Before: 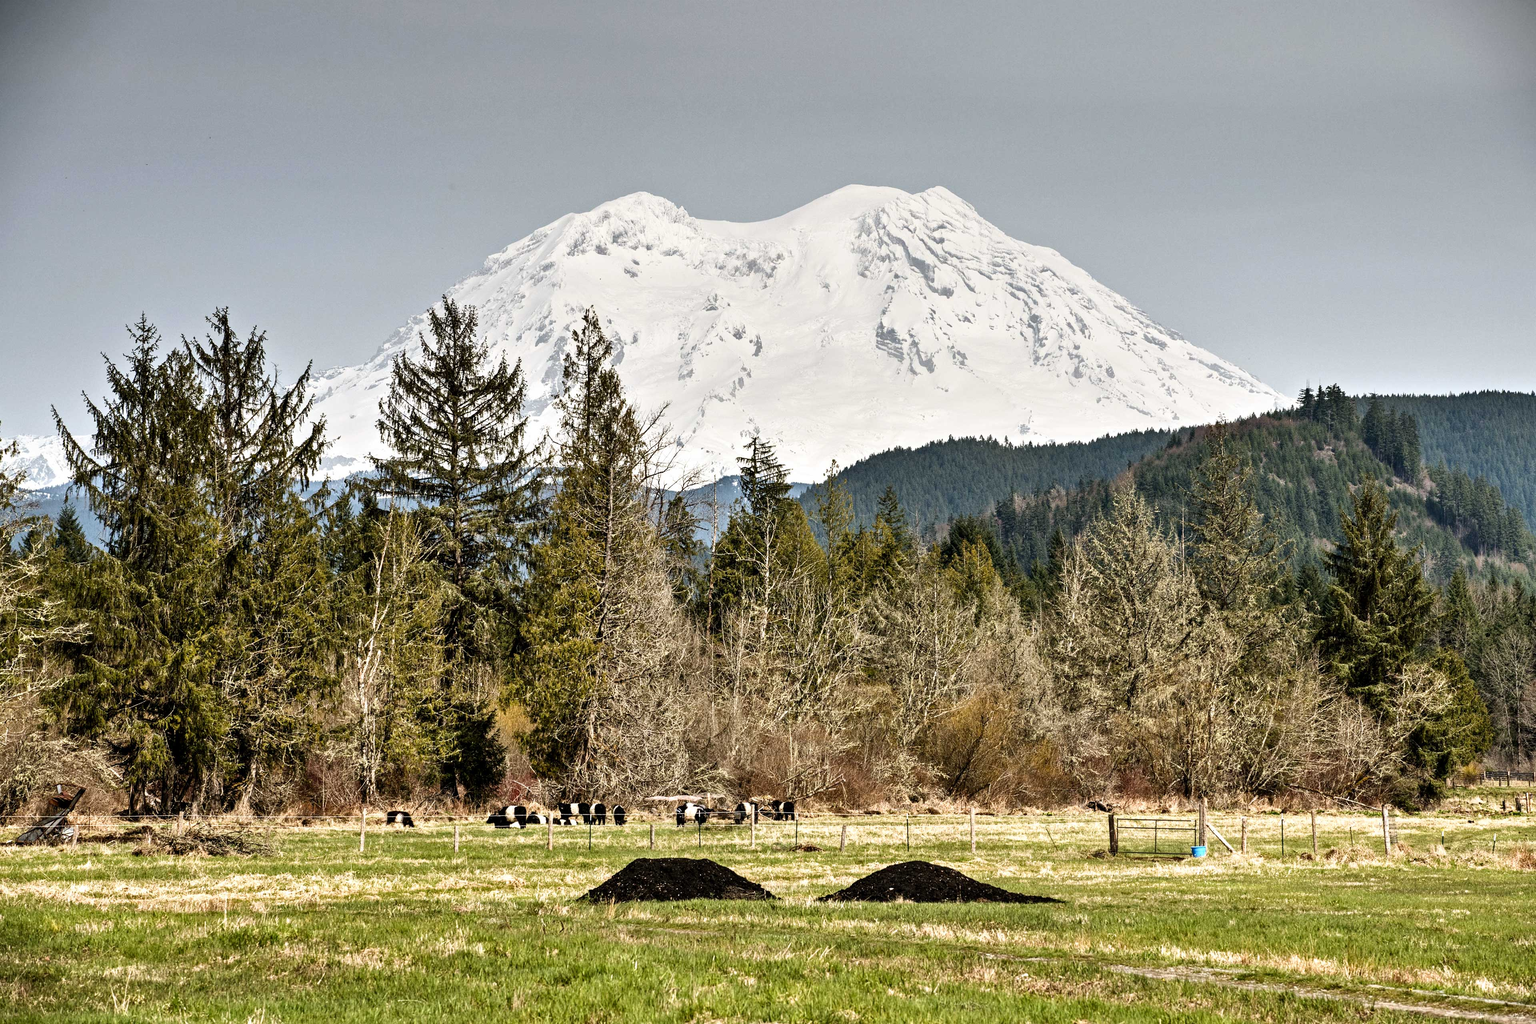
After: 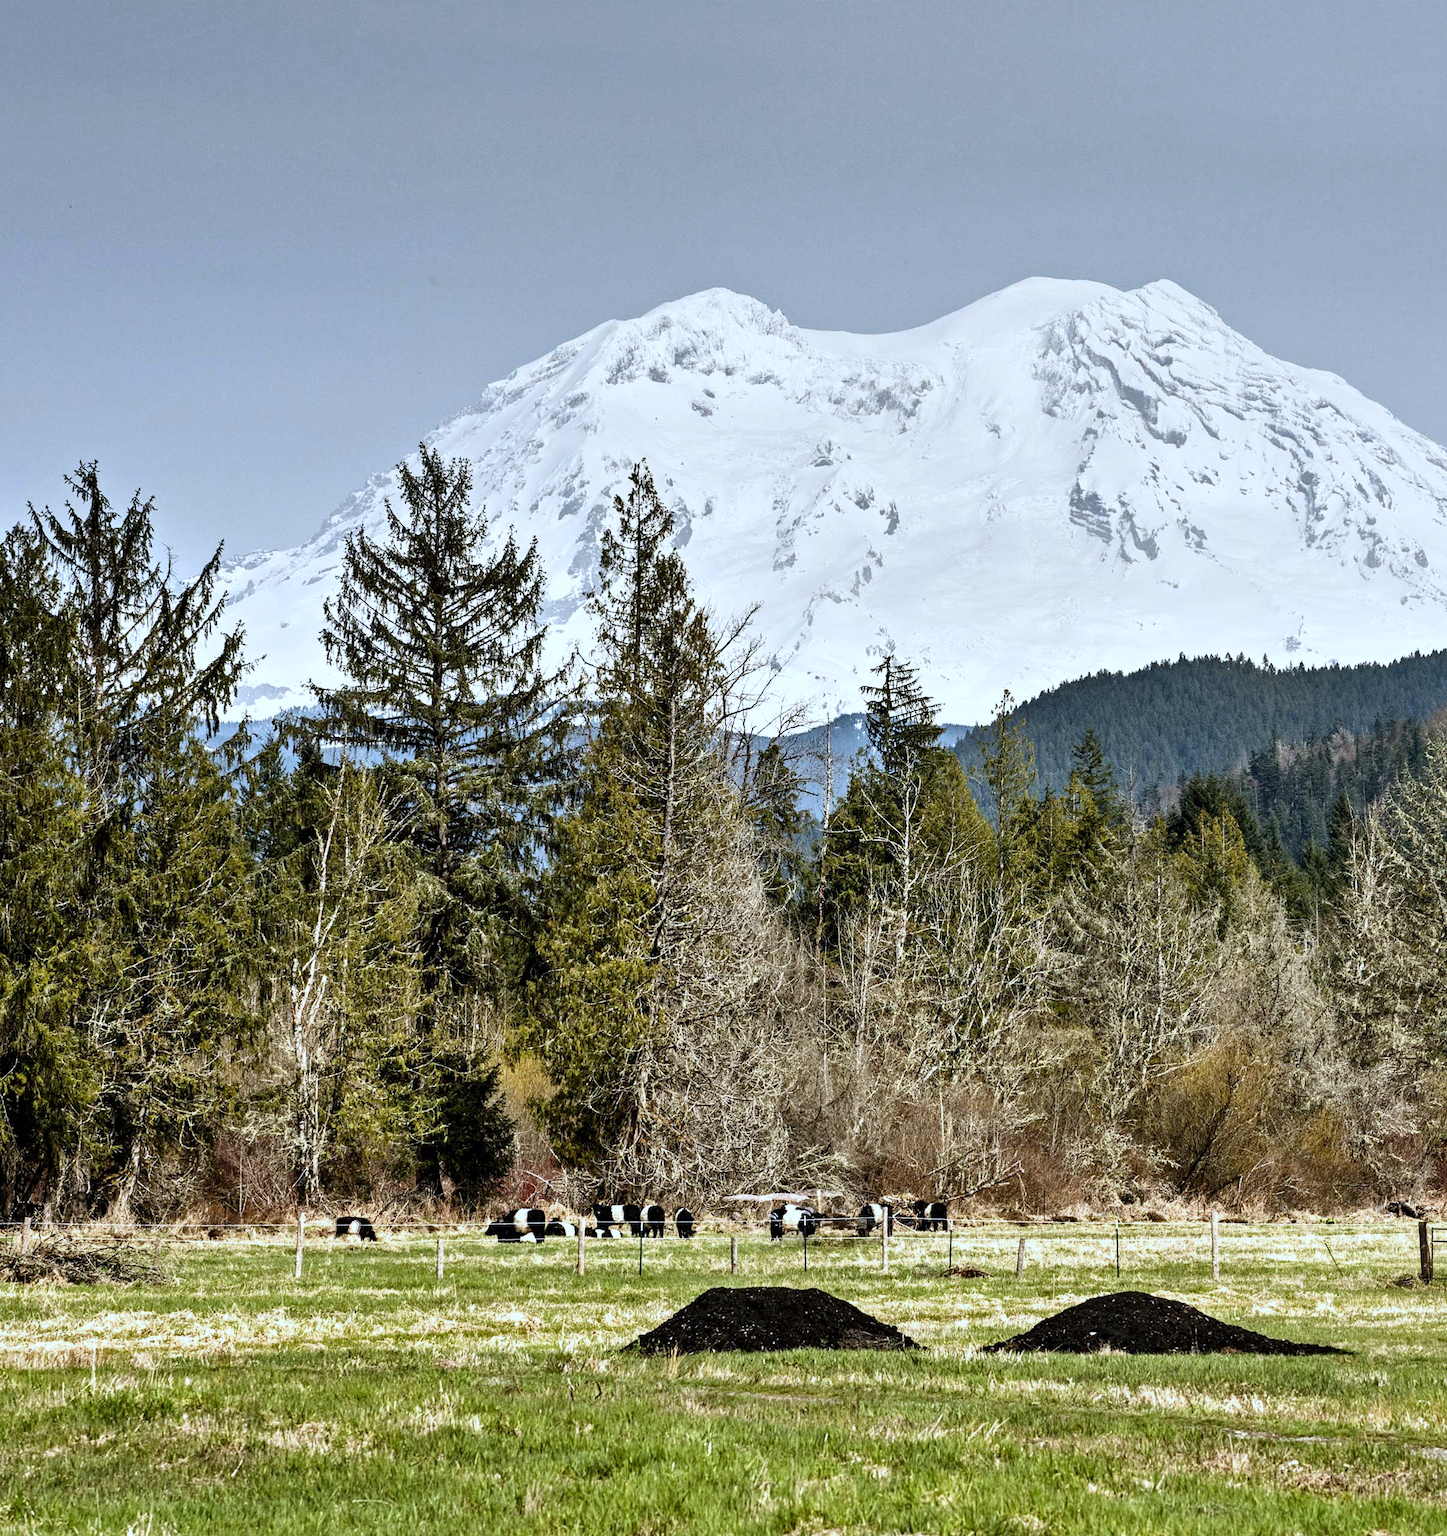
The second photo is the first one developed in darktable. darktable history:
crop: left 10.644%, right 26.528%
white balance: red 0.924, blue 1.095
